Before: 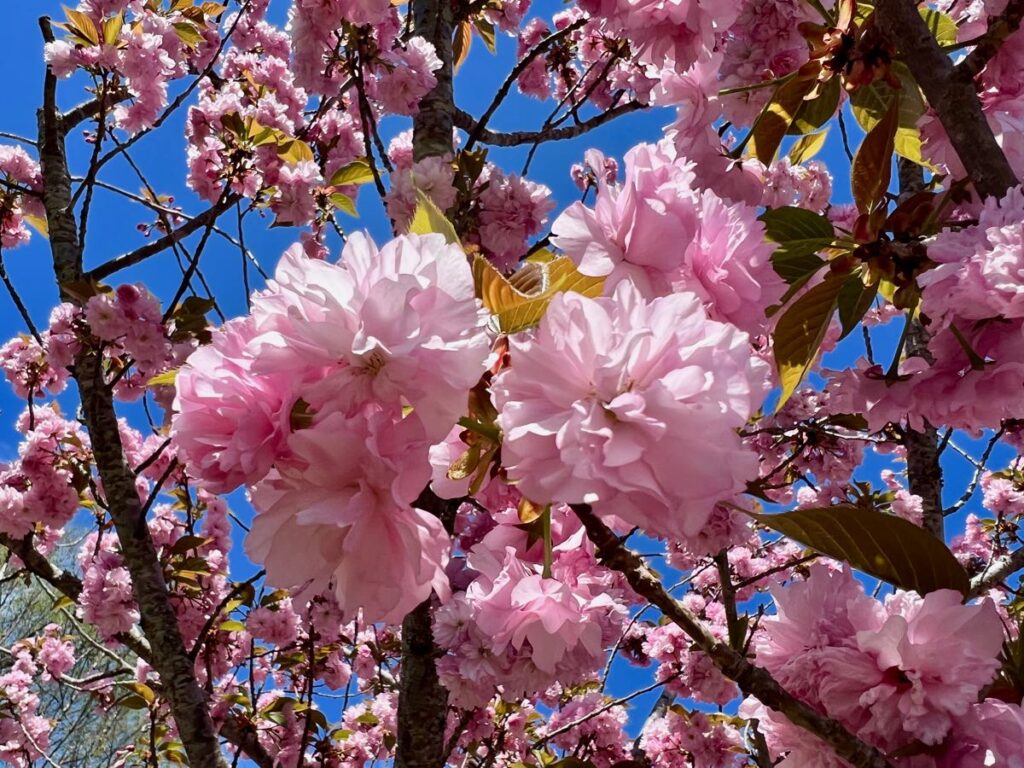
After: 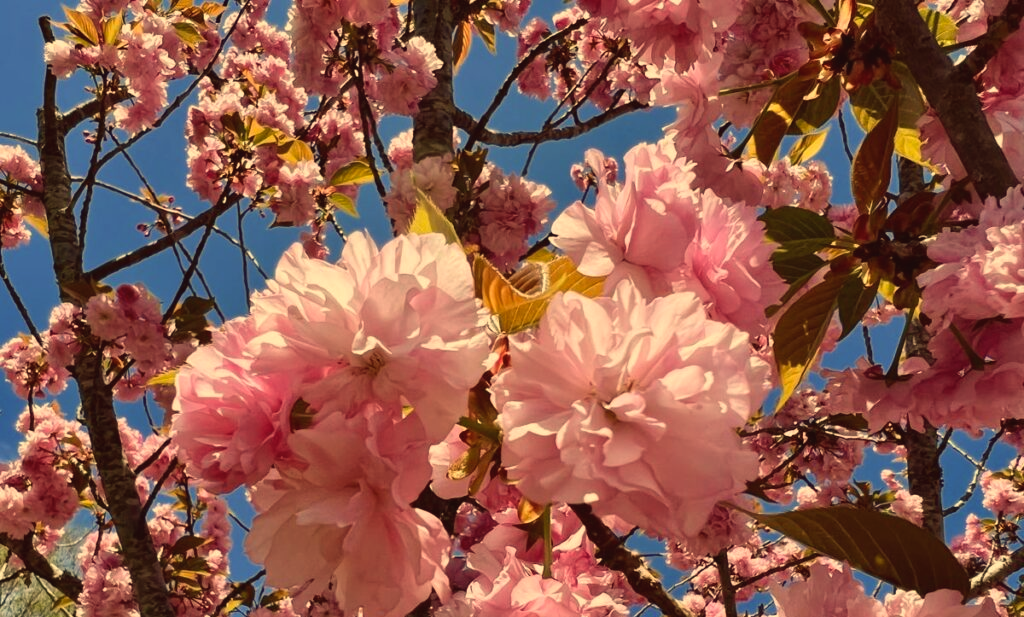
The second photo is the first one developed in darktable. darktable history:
crop: bottom 19.644%
white balance: red 1.138, green 0.996, blue 0.812
color balance: lift [1.005, 1.002, 0.998, 0.998], gamma [1, 1.021, 1.02, 0.979], gain [0.923, 1.066, 1.056, 0.934]
